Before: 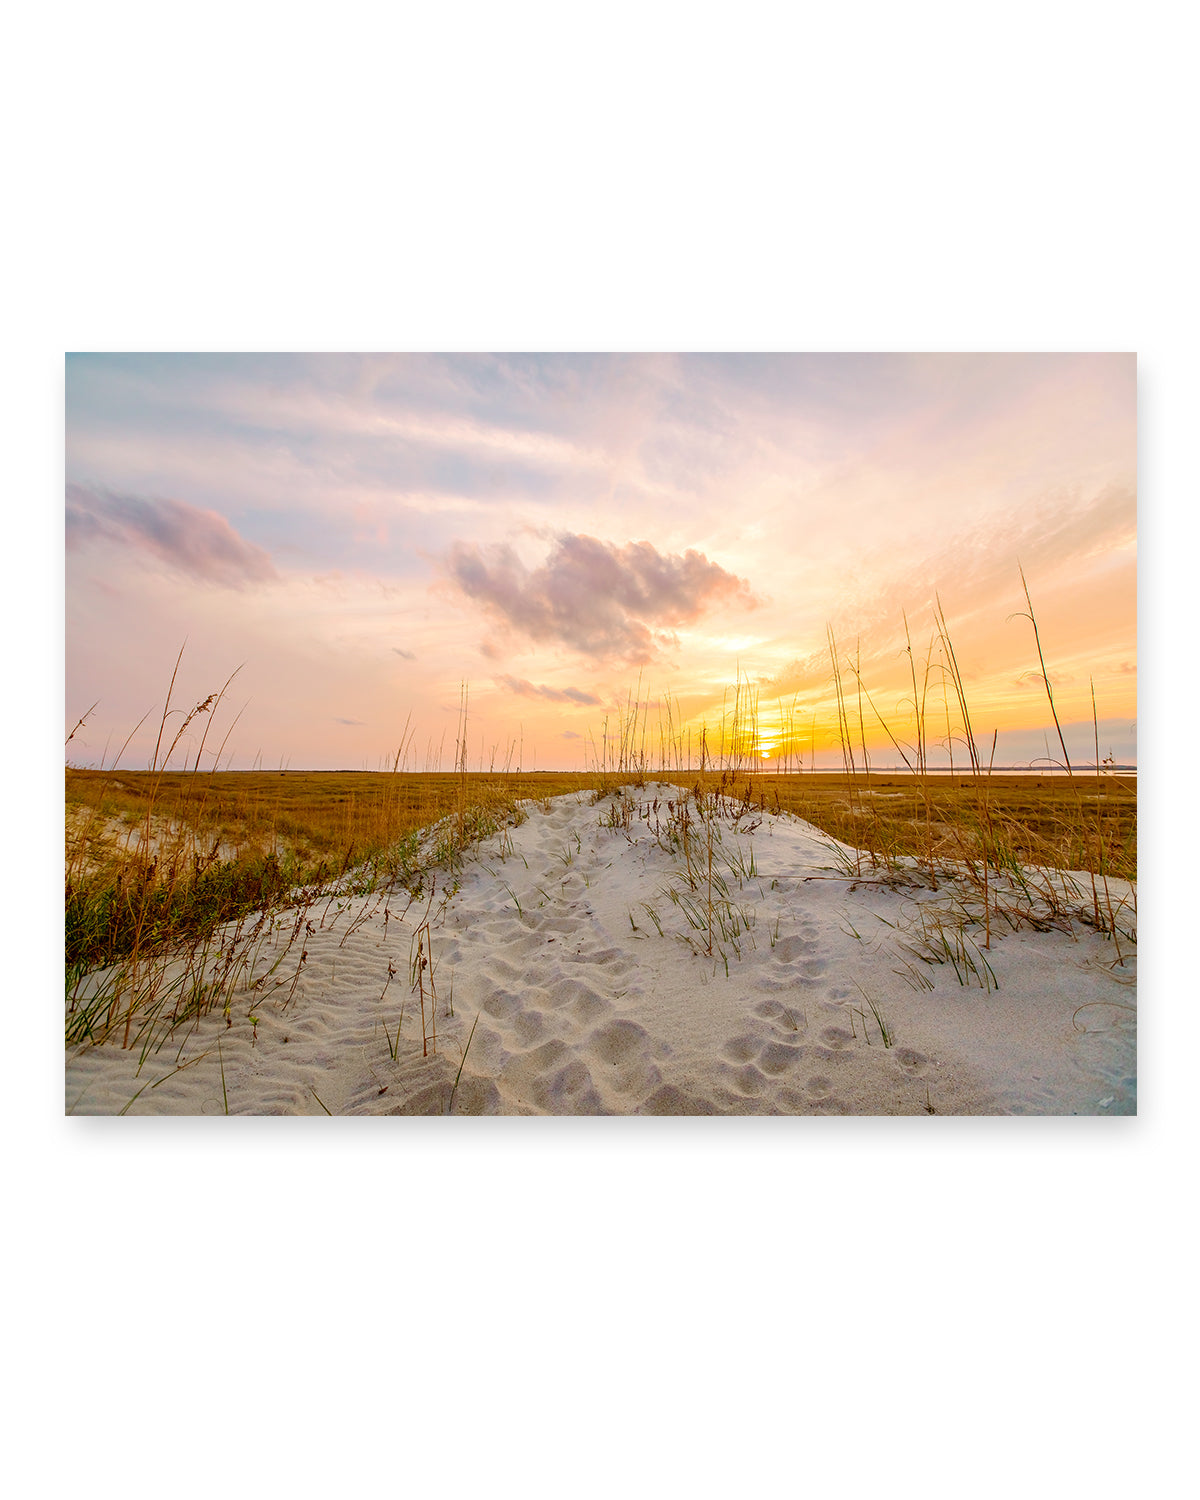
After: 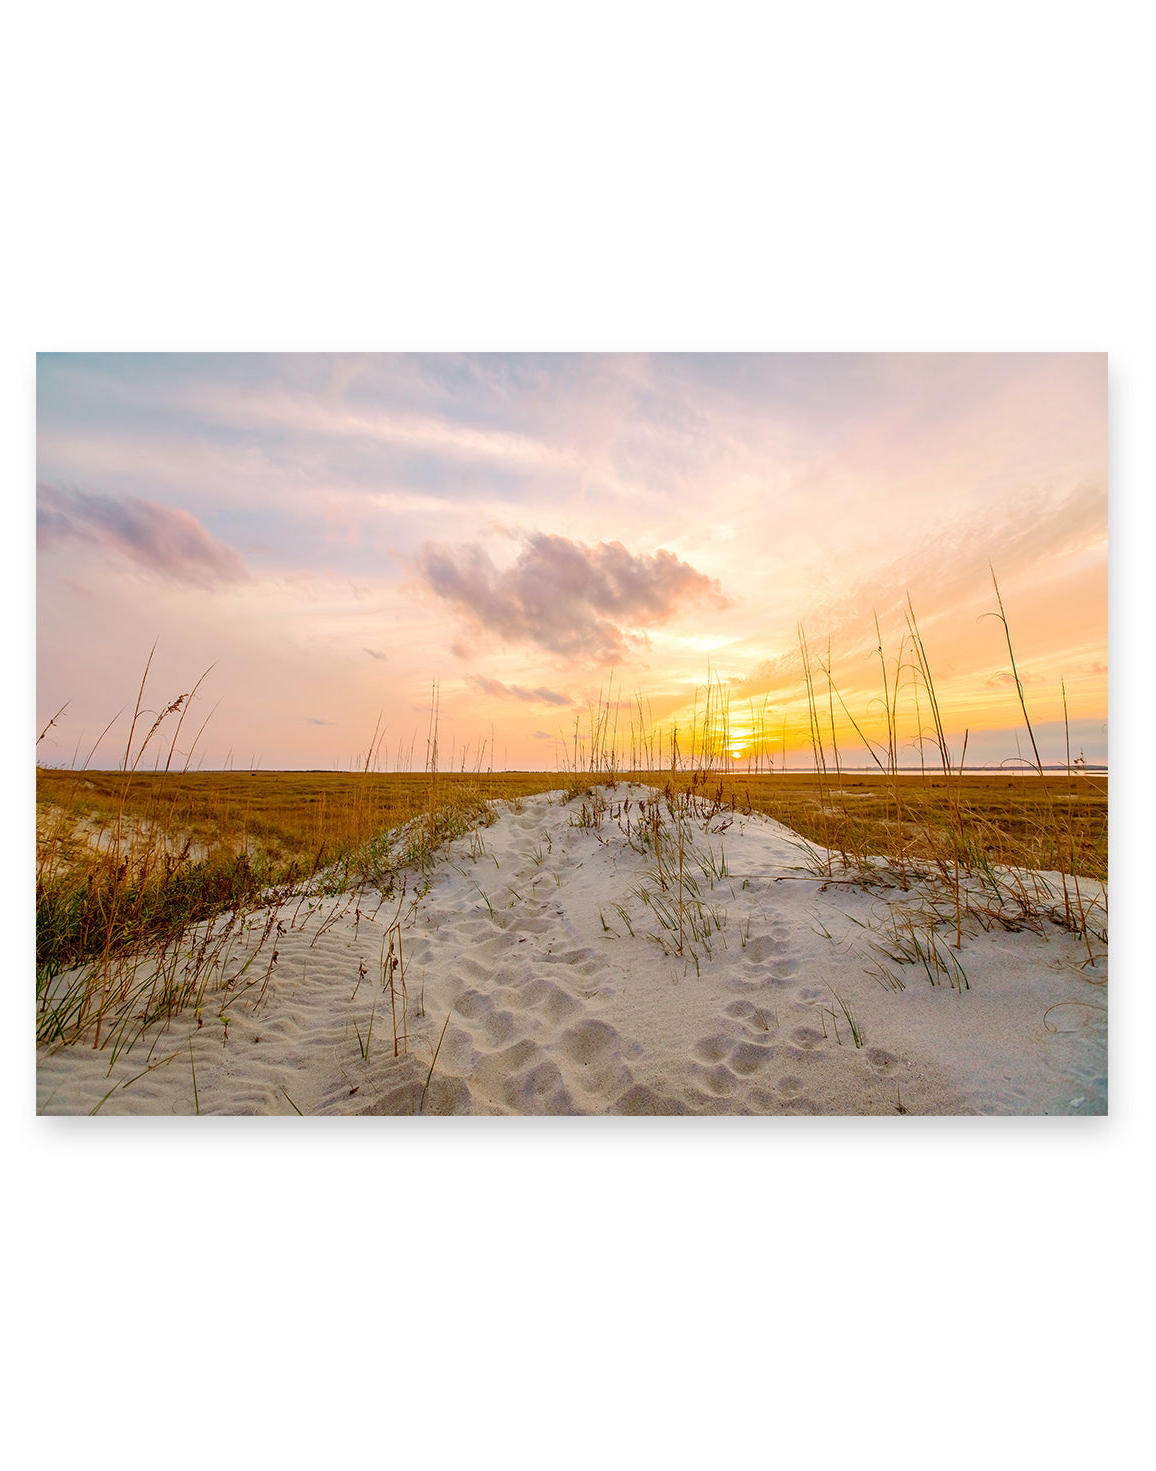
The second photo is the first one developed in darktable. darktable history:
crop and rotate: left 2.488%, right 1.124%, bottom 1.888%
